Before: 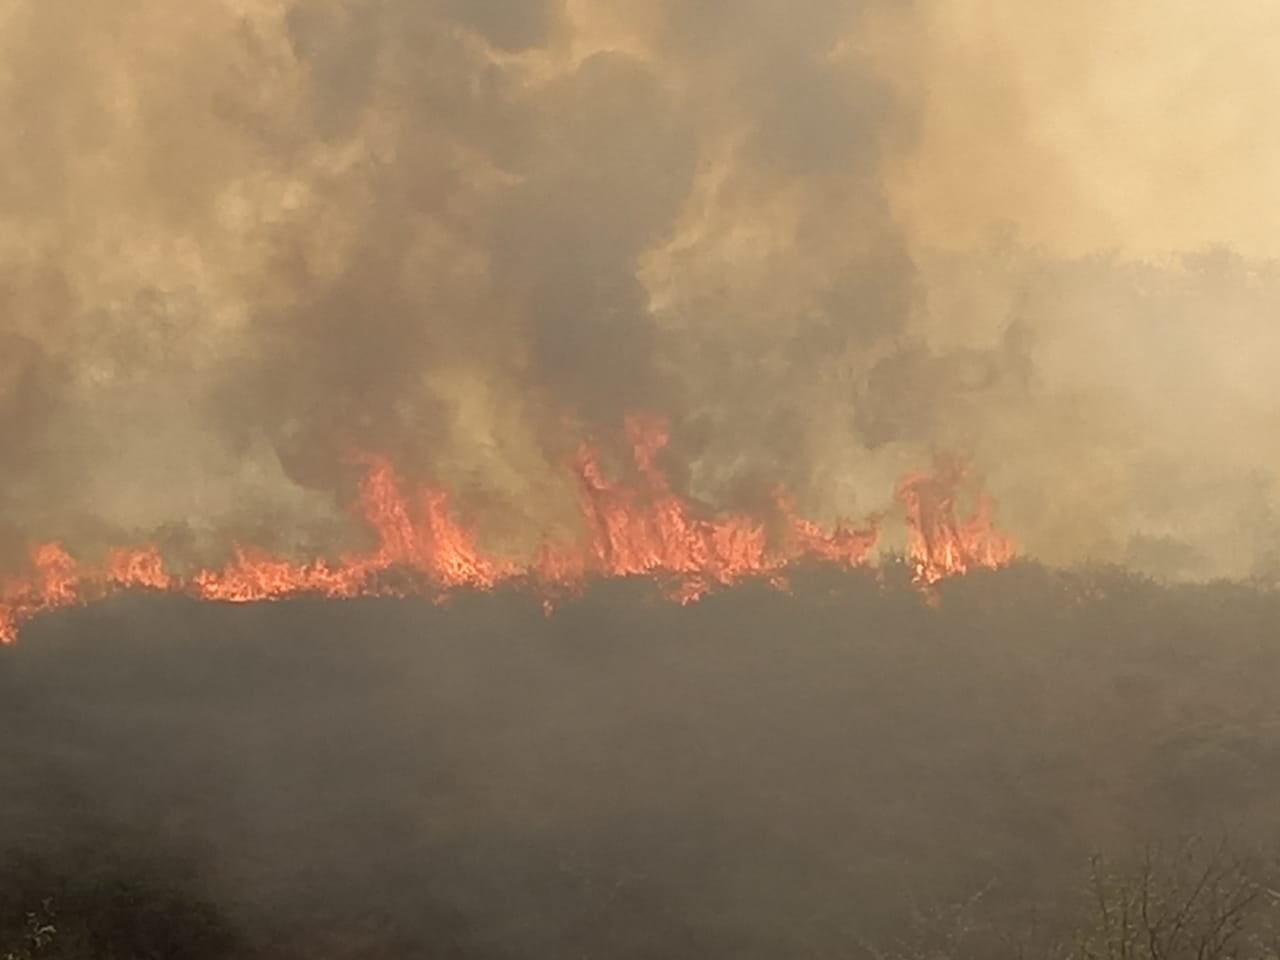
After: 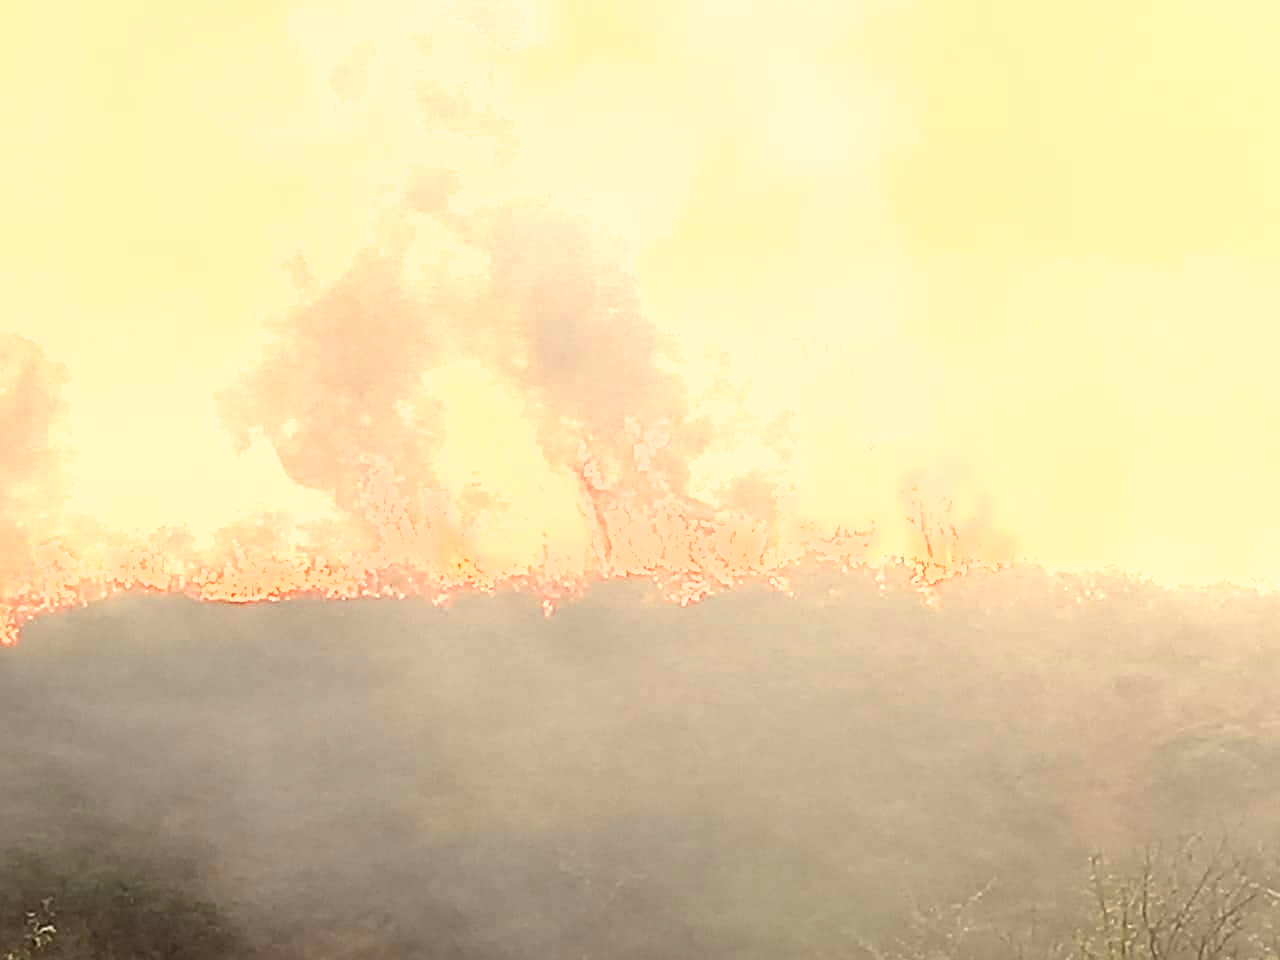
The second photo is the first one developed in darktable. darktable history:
shadows and highlights: shadows 25.57, highlights -25.95
exposure: exposure 1.993 EV, compensate highlight preservation false
sharpen: radius 2.533, amount 0.626
